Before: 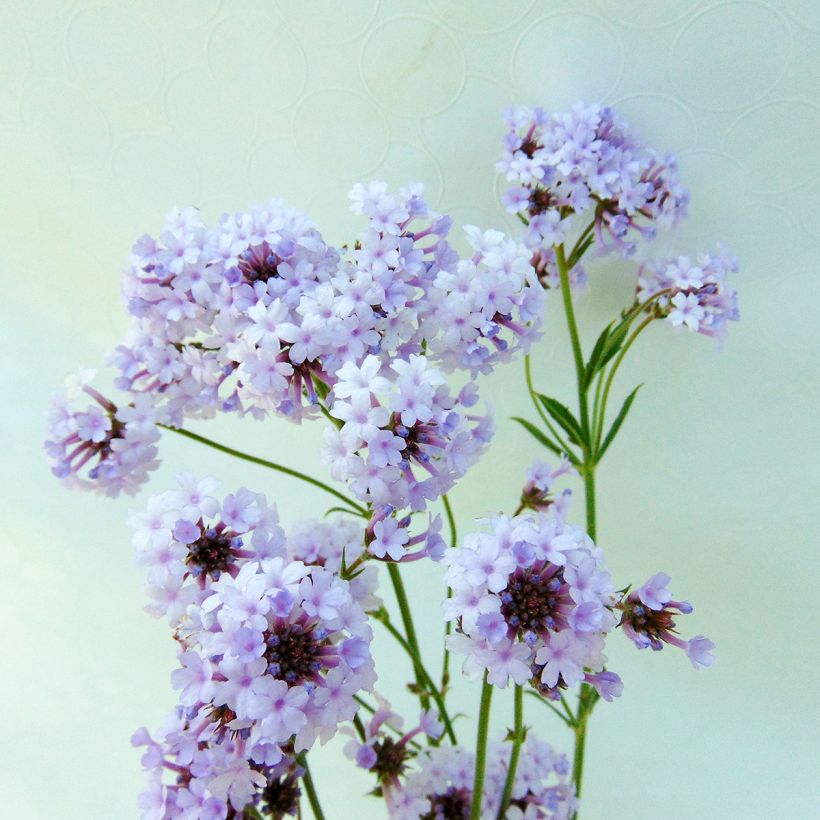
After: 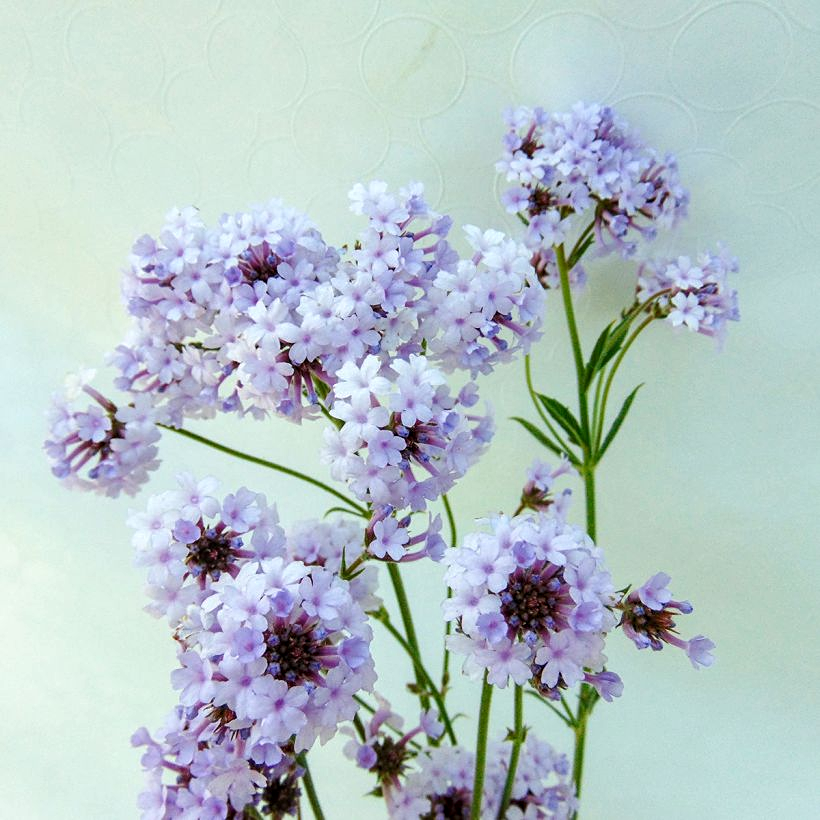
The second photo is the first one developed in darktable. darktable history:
local contrast: on, module defaults
sharpen: amount 0.21
